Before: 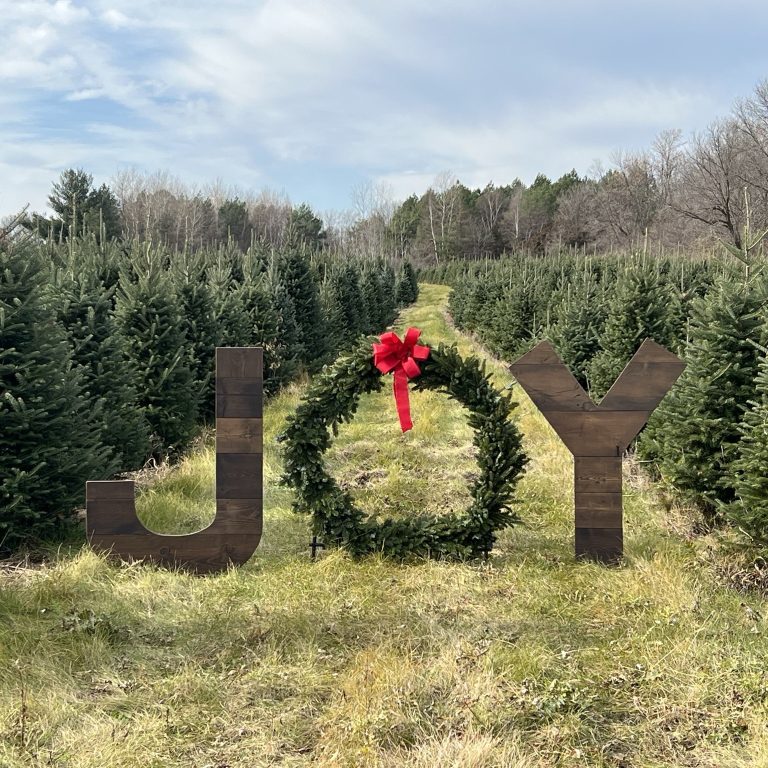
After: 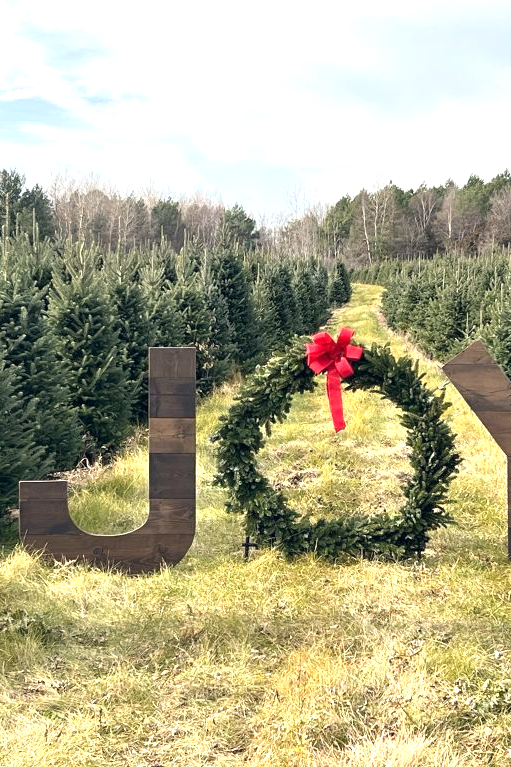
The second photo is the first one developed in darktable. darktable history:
crop and rotate: left 8.786%, right 24.548%
exposure: exposure 0.785 EV, compensate highlight preservation false
color balance rgb: shadows lift › hue 87.51°, highlights gain › chroma 1.62%, highlights gain › hue 55.1°, global offset › chroma 0.06%, global offset › hue 253.66°, linear chroma grading › global chroma 0.5%
